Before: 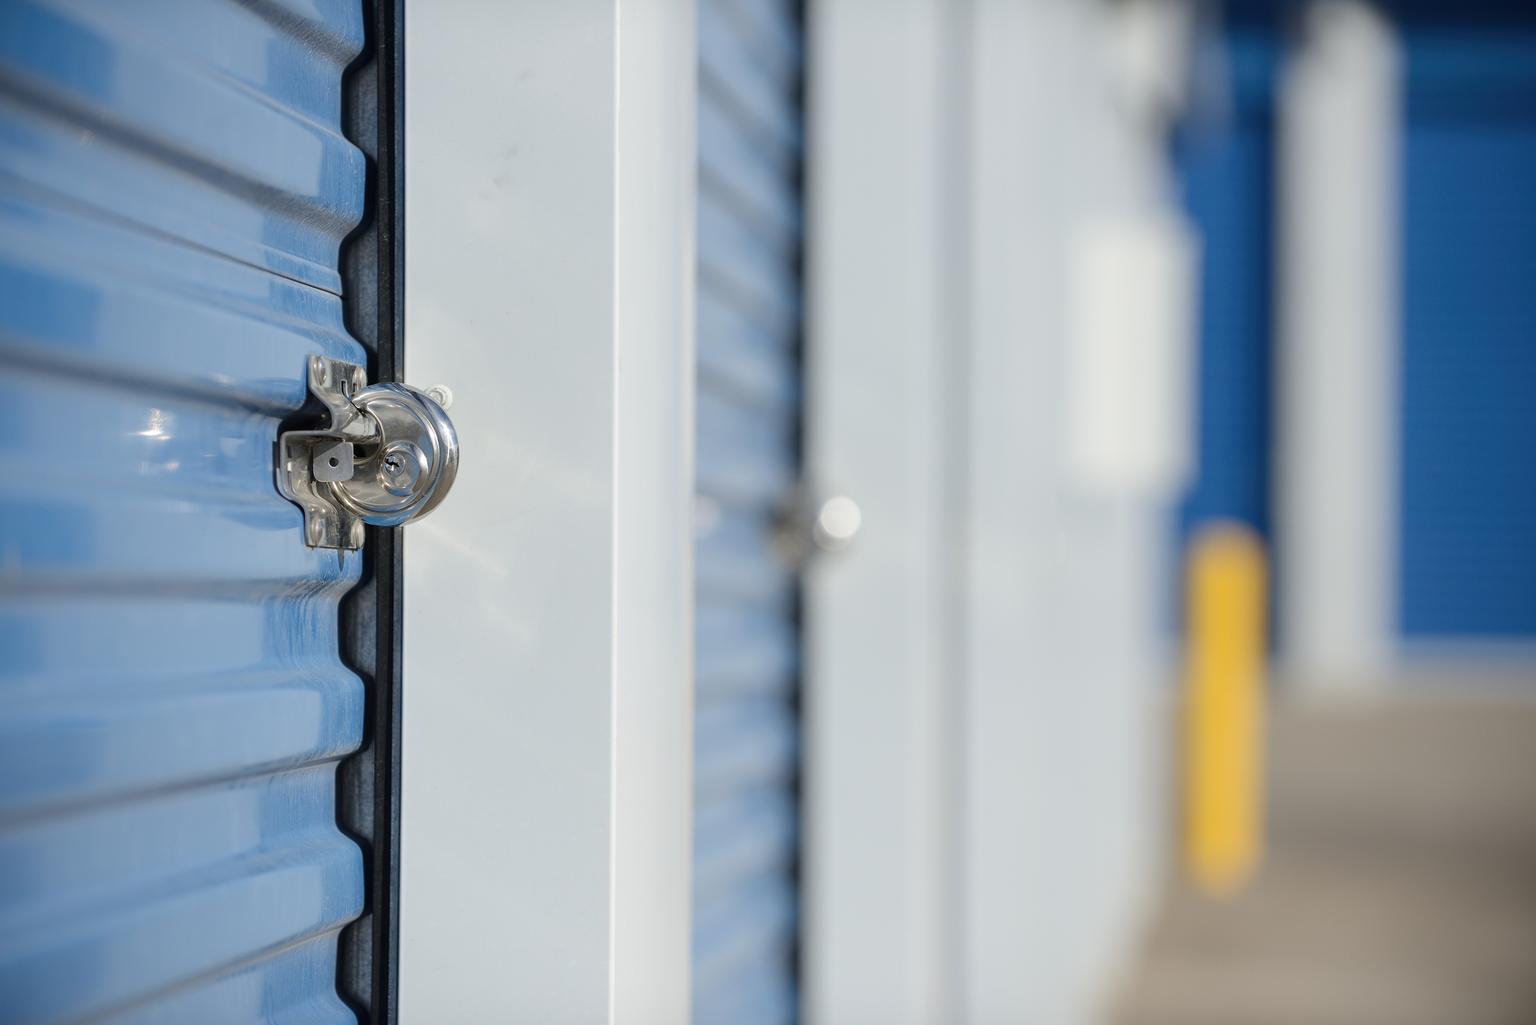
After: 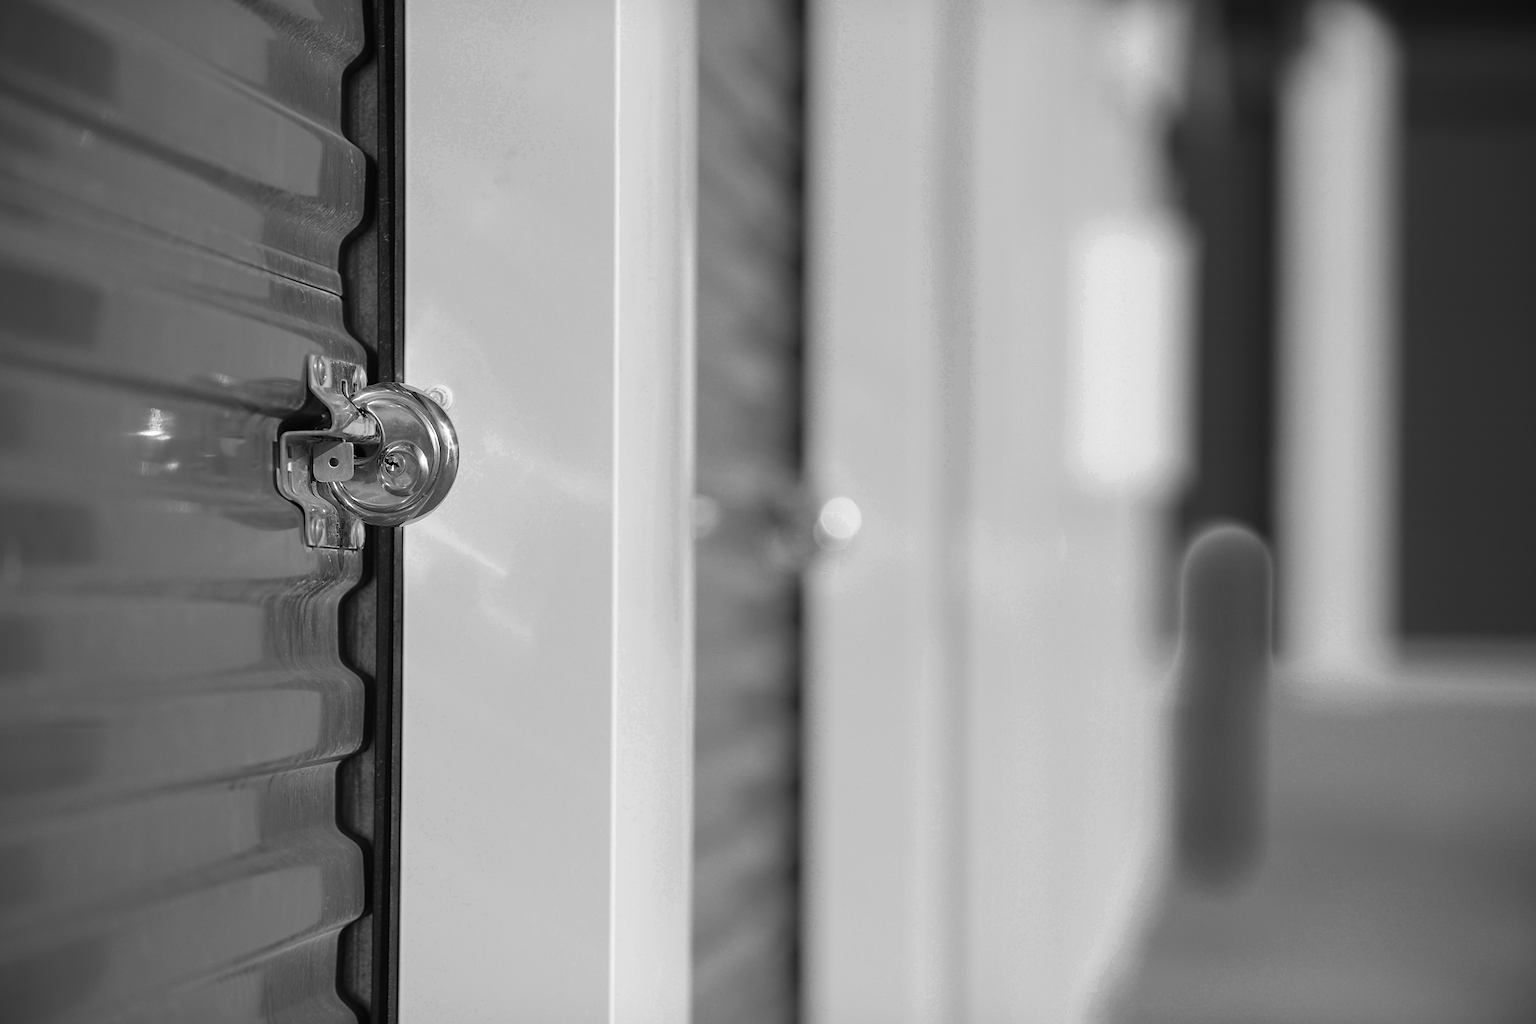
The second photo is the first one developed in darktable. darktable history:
sharpen: radius 1.541, amount 0.372, threshold 1.562
color zones: curves: ch0 [(0.002, 0.429) (0.121, 0.212) (0.198, 0.113) (0.276, 0.344) (0.331, 0.541) (0.41, 0.56) (0.482, 0.289) (0.619, 0.227) (0.721, 0.18) (0.821, 0.435) (0.928, 0.555) (1, 0.587)]; ch1 [(0, 0) (0.143, 0) (0.286, 0) (0.429, 0) (0.571, 0) (0.714, 0) (0.857, 0)], mix 38.42%
